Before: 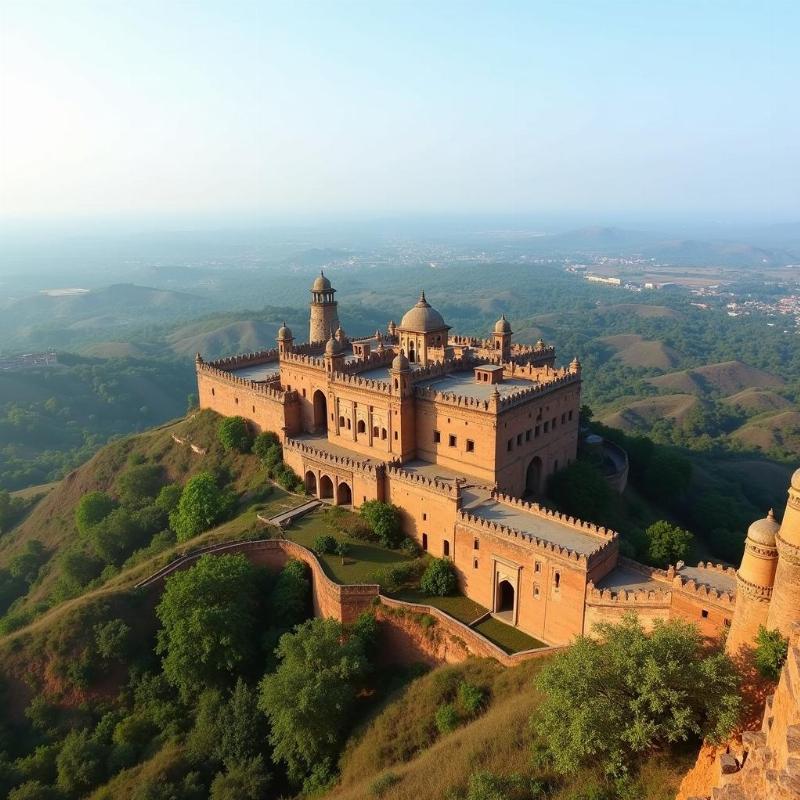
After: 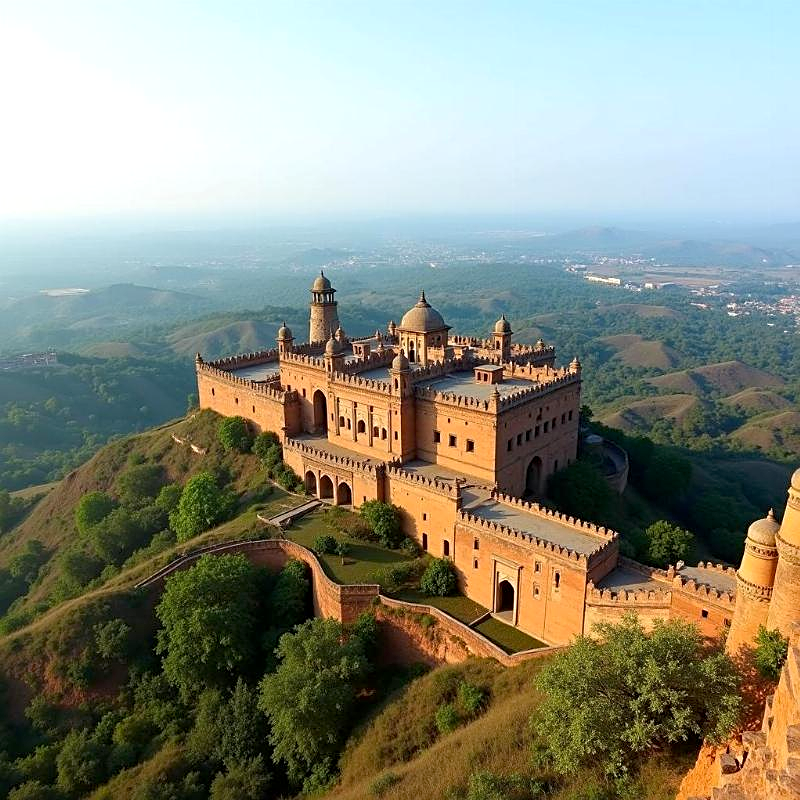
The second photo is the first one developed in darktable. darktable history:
sharpen: amount 0.492
exposure: black level correction 0.003, exposure 0.145 EV, compensate highlight preservation false
haze removal: adaptive false
